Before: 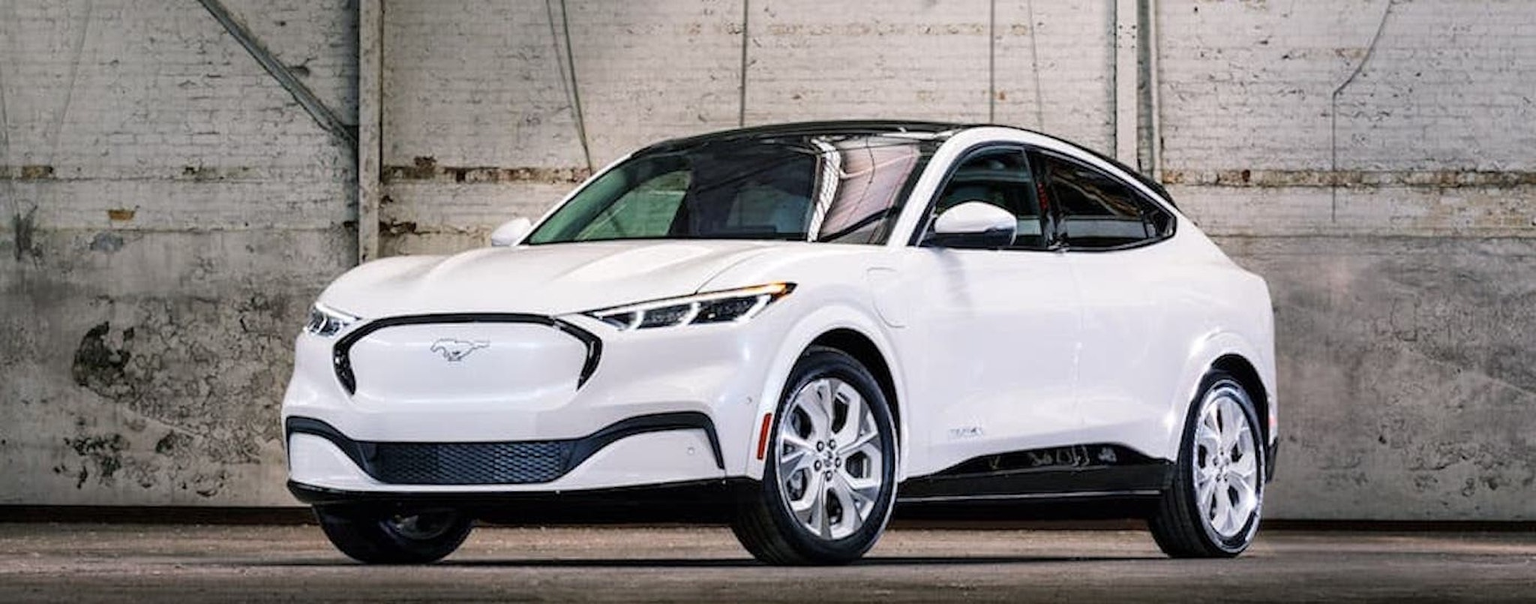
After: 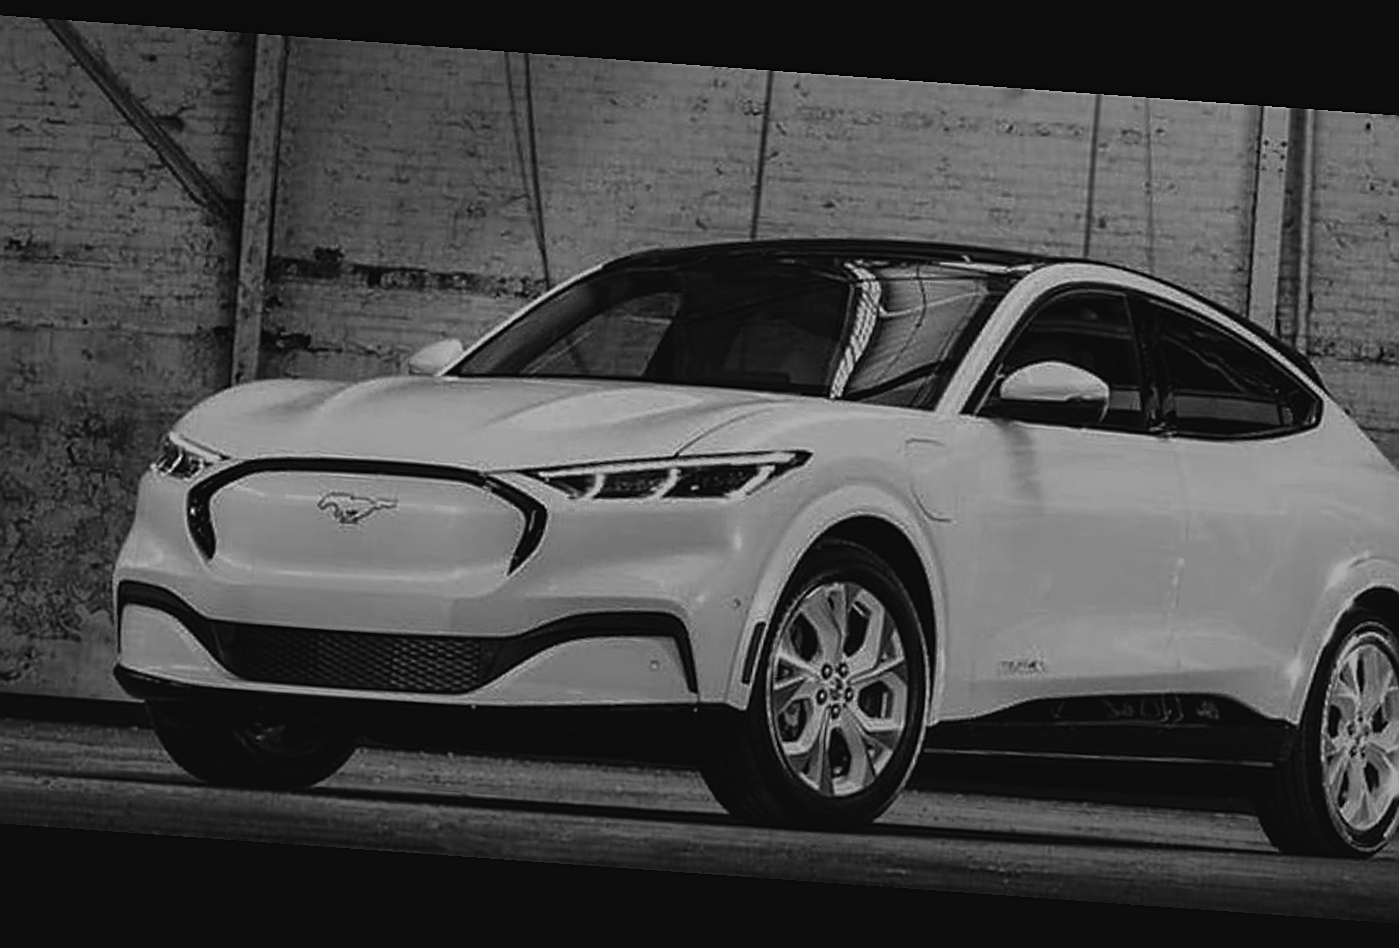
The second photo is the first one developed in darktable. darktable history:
exposure: black level correction -0.036, exposure -0.497 EV, compensate highlight preservation false
crop and rotate: left 13.342%, right 19.991%
monochrome: a 32, b 64, size 2.3, highlights 1
sharpen: on, module defaults
shadows and highlights: highlights -60
rotate and perspective: rotation 4.1°, automatic cropping off
contrast brightness saturation: contrast 0.09, brightness -0.59, saturation 0.17
levels: levels [0, 0.499, 1]
